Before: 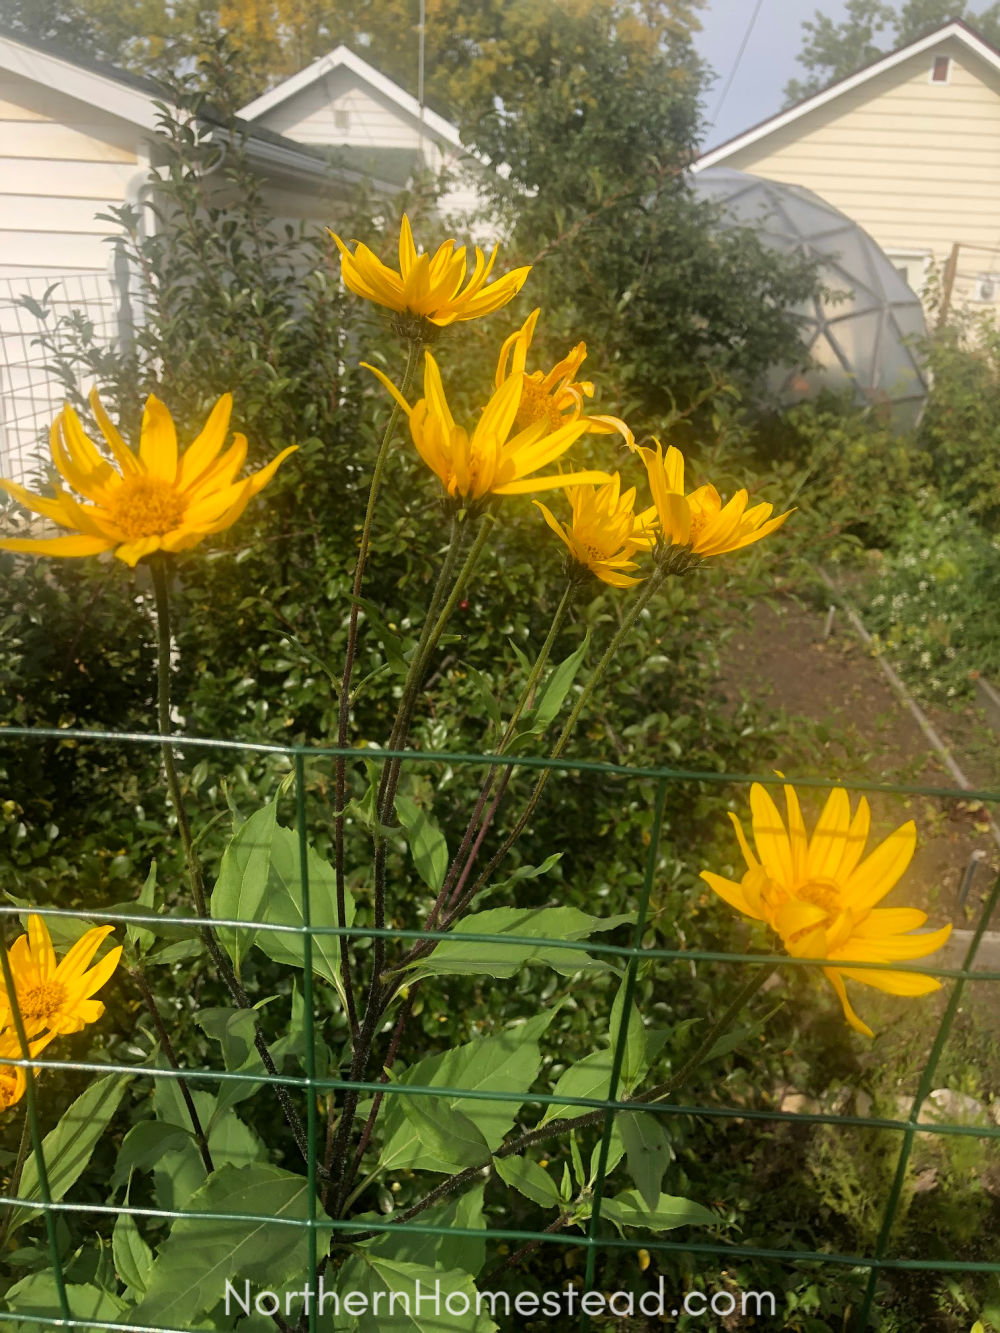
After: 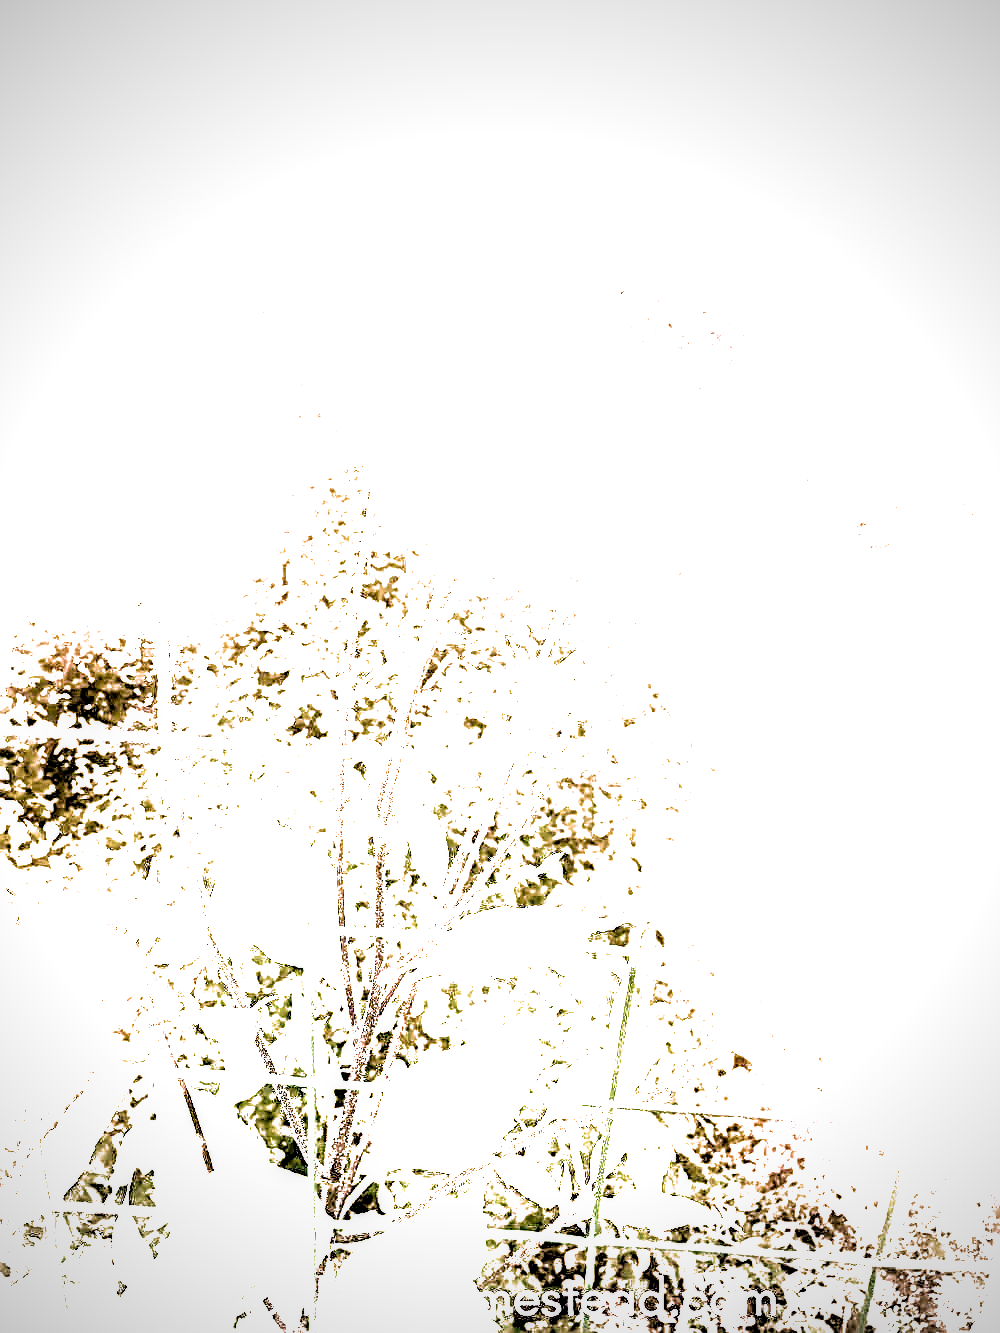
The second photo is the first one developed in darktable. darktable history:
white balance: red 2.229, blue 1.46
highlight reconstruction: on, module defaults
color calibration "scene-referred default": x 0.37, y 0.382, temperature 4313.32 K
lens correction: scale 1, crop 1, focal 35, aperture 4.5, distance 0.45, camera "Canon EOS RP", lens "Canon RF 35mm F1.8 MACRO IS STM"
exposure: black level correction 0, exposure 2.138 EV, compensate exposure bias true, compensate highlight preservation false
filmic rgb: black relative exposure -1 EV, white relative exposure 2.05 EV, hardness 1.52, contrast 2.25, enable highlight reconstruction true
haze removal: compatibility mode true, adaptive false
velvia: on, module defaults
local contrast: highlights 25%, shadows 75%, midtone range 0.75
rgb curve: curves: ch0 [(0, 0) (0.415, 0.237) (1, 1)]
sharpen: on, module defaults
vignetting: on, module defaults
